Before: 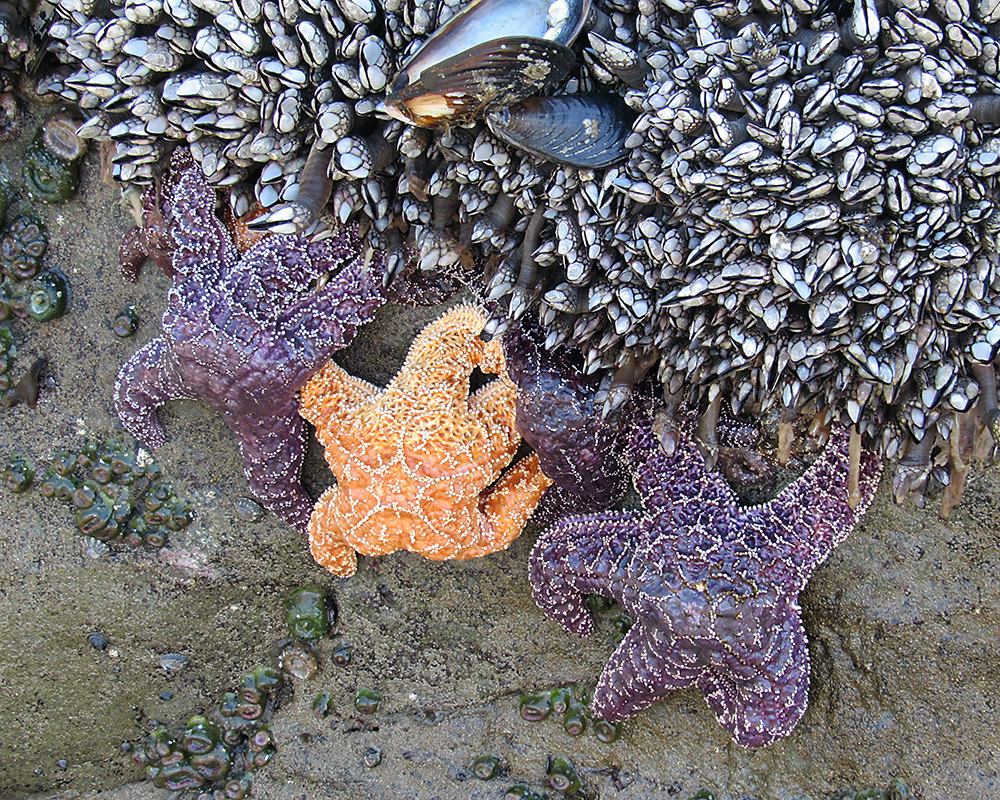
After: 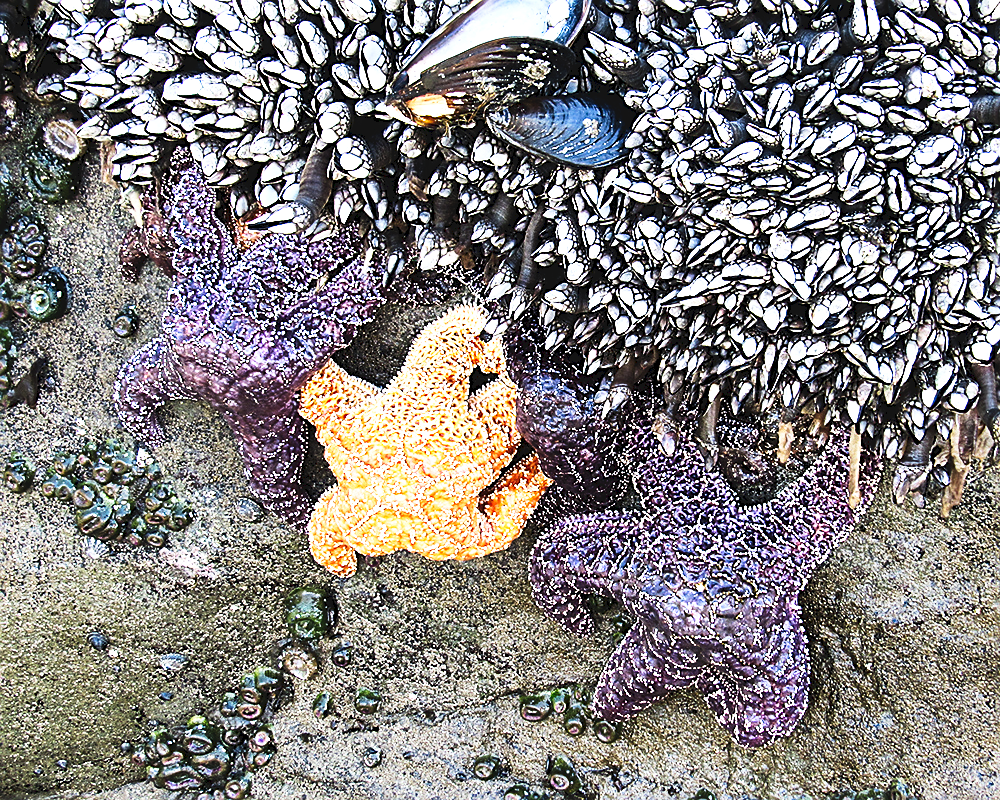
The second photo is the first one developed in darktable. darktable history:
tone curve: curves: ch0 [(0, 0) (0.003, 0.063) (0.011, 0.063) (0.025, 0.063) (0.044, 0.066) (0.069, 0.071) (0.1, 0.09) (0.136, 0.116) (0.177, 0.144) (0.224, 0.192) (0.277, 0.246) (0.335, 0.311) (0.399, 0.399) (0.468, 0.49) (0.543, 0.589) (0.623, 0.709) (0.709, 0.827) (0.801, 0.918) (0.898, 0.969) (1, 1)], preserve colors none
sharpen: on, module defaults
tone equalizer: -8 EV -1.08 EV, -7 EV -1.01 EV, -6 EV -0.867 EV, -5 EV -0.578 EV, -3 EV 0.578 EV, -2 EV 0.867 EV, -1 EV 1.01 EV, +0 EV 1.08 EV, edges refinement/feathering 500, mask exposure compensation -1.57 EV, preserve details no
